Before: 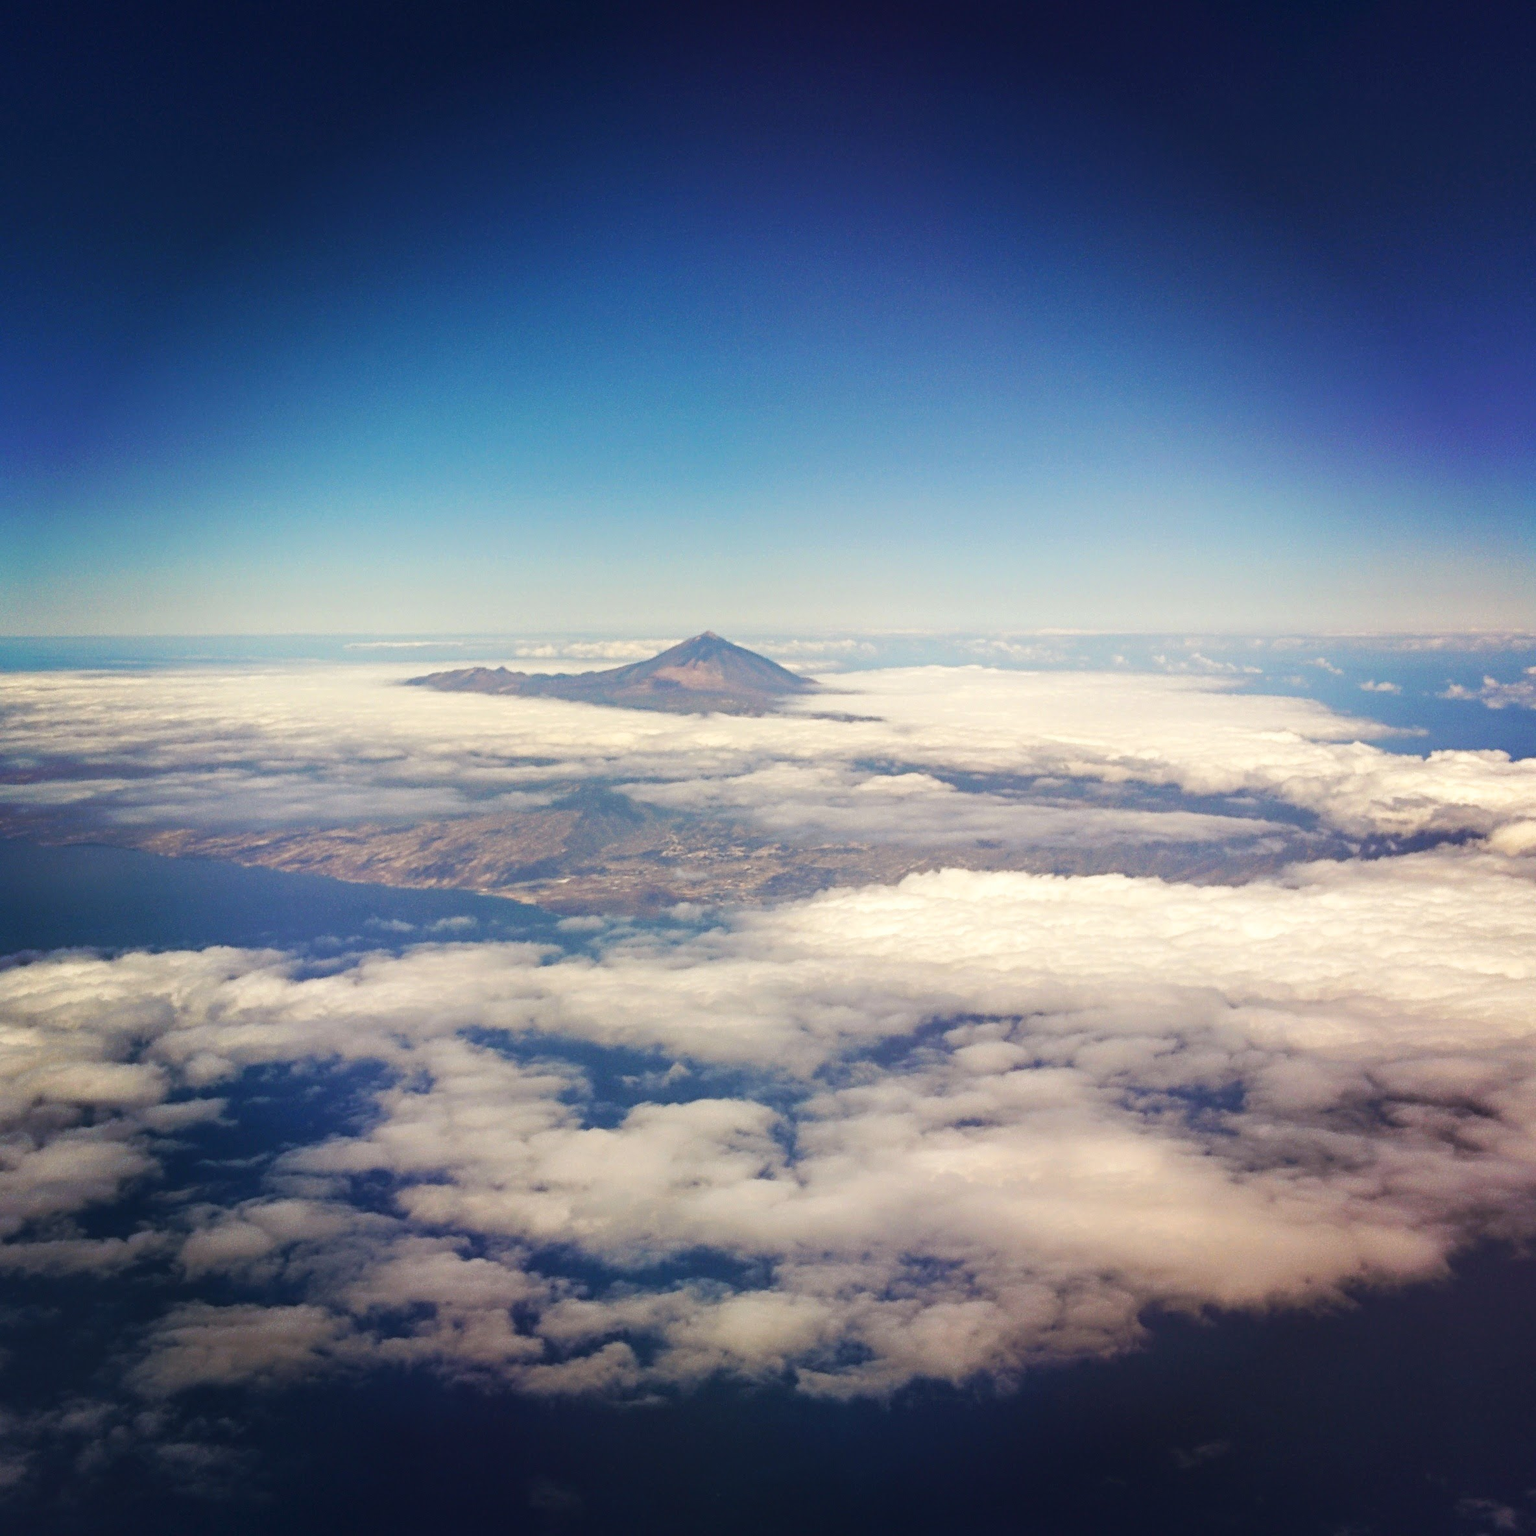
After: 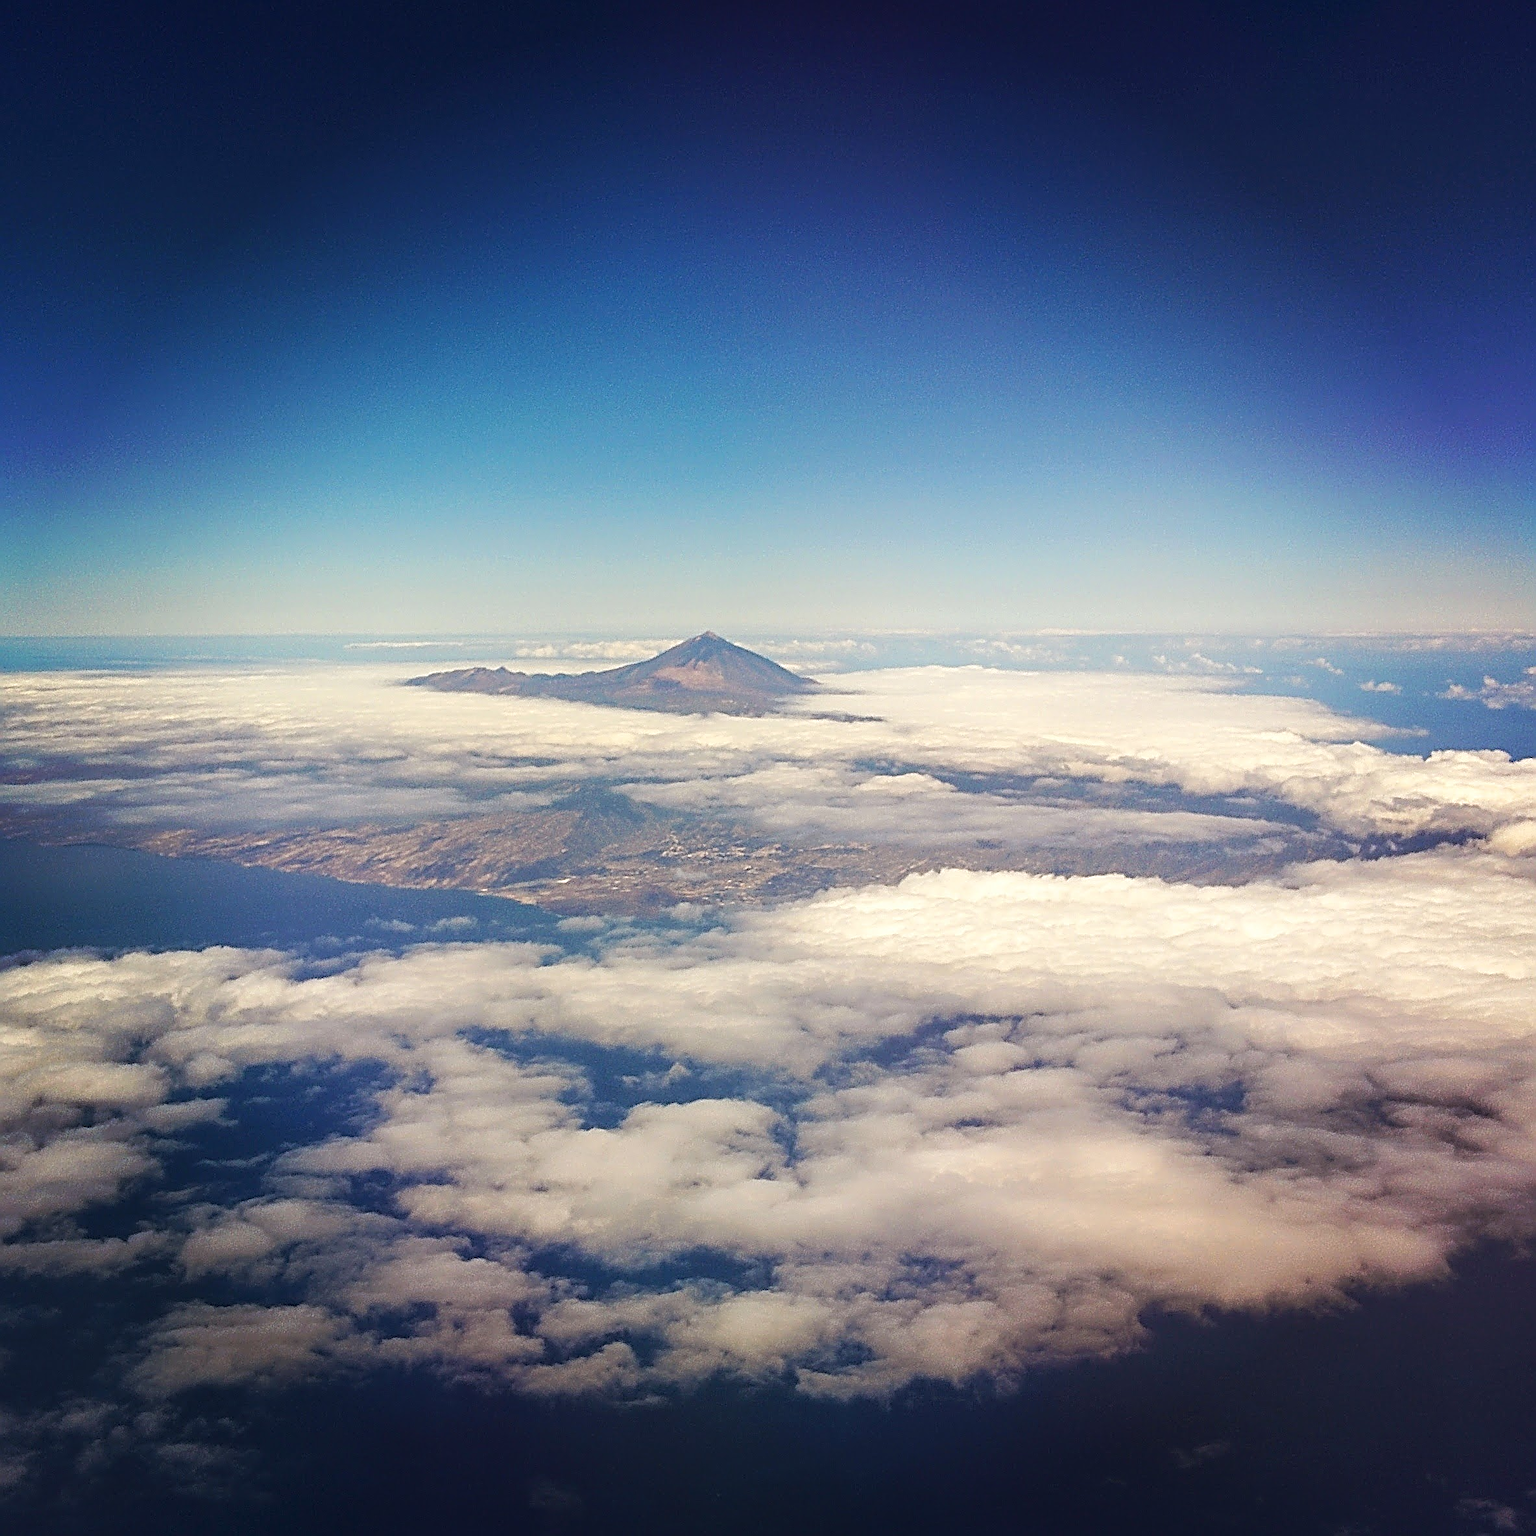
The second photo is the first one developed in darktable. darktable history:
sharpen: amount 1.999
